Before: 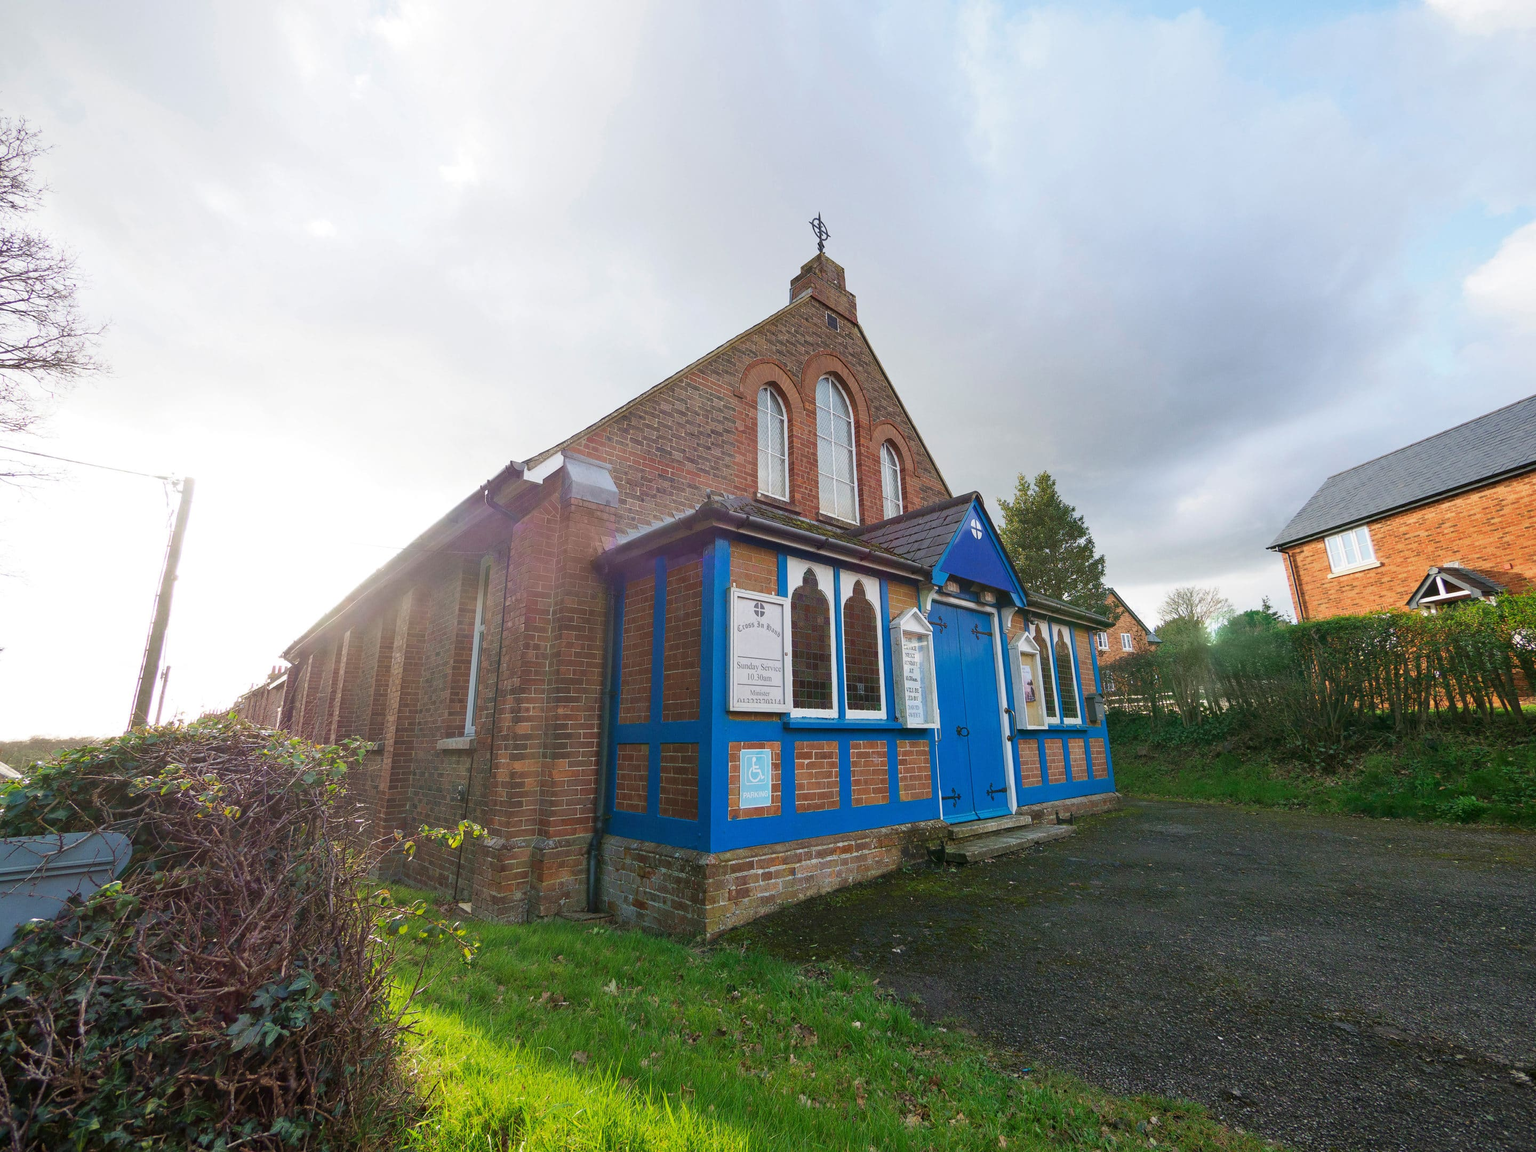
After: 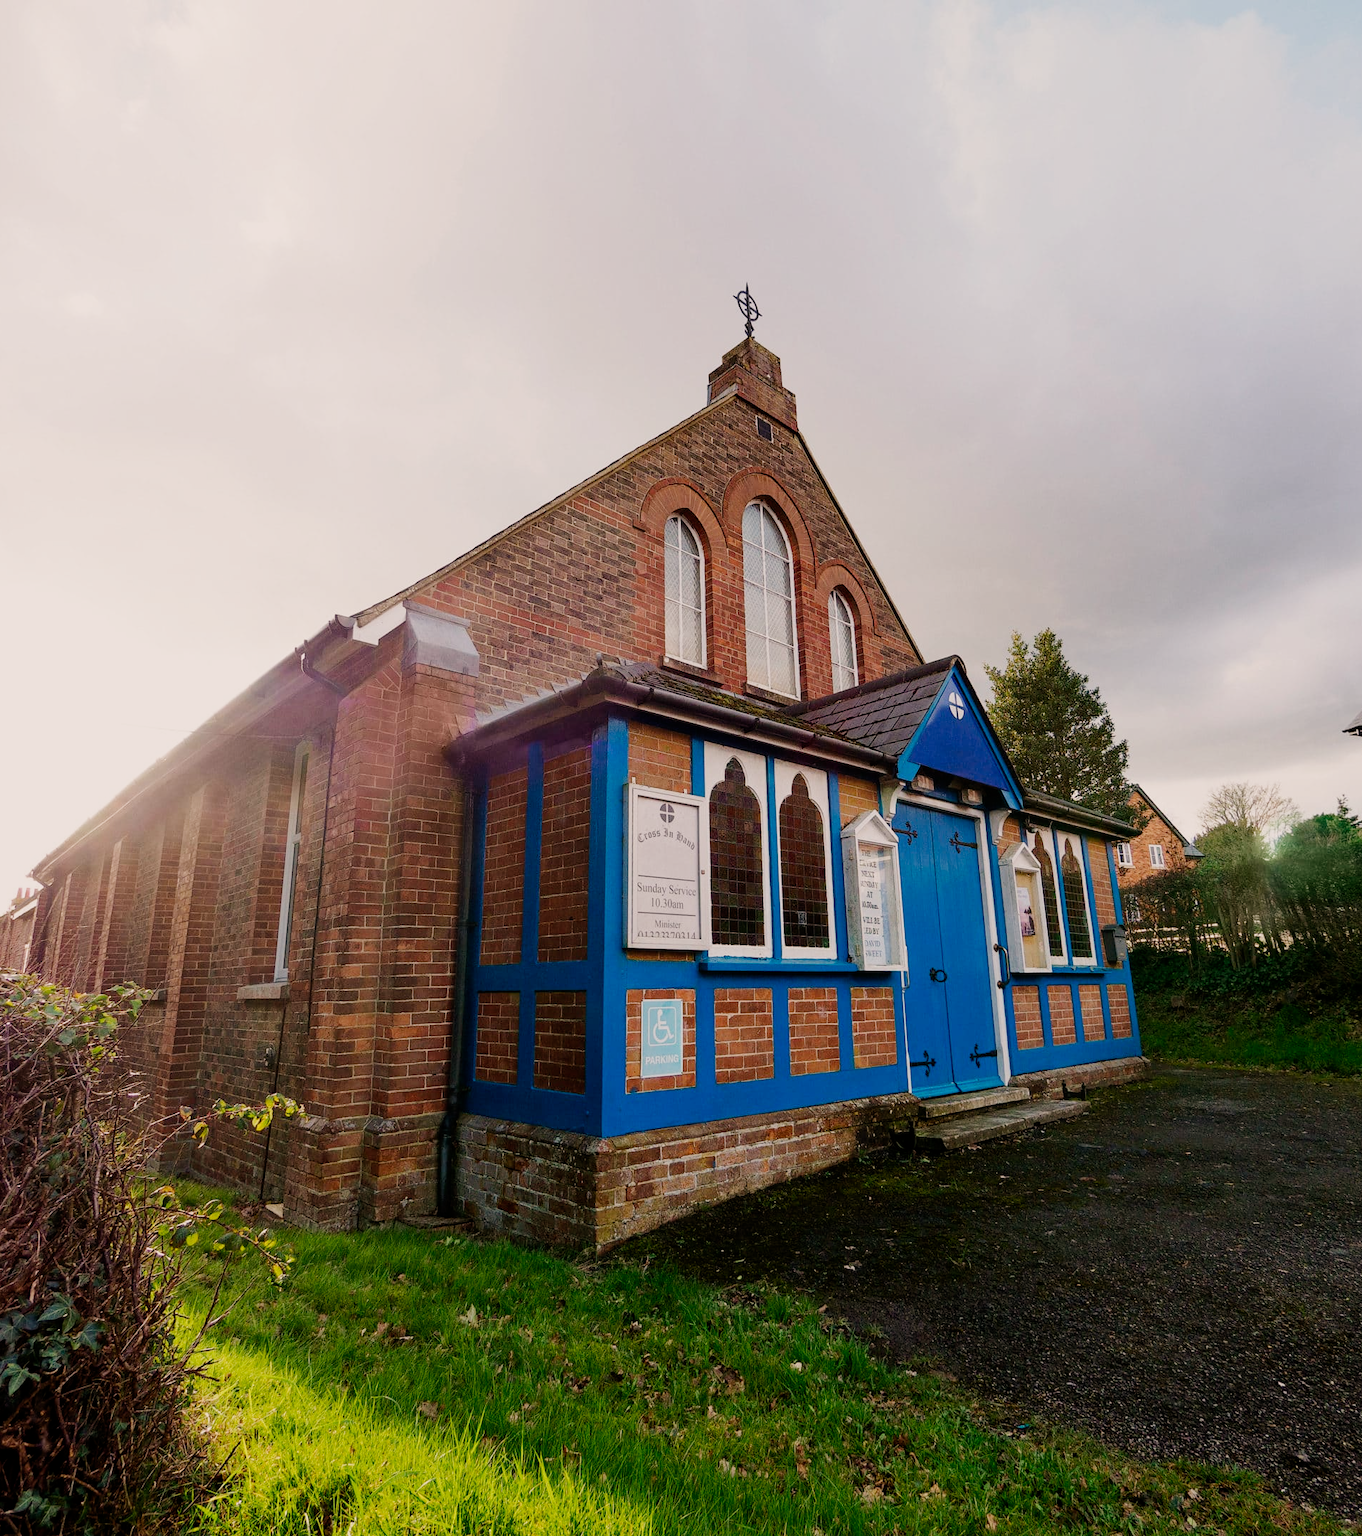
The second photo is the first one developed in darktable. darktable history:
crop: left 16.899%, right 16.556%
exposure: exposure 0.207 EV, compensate highlight preservation false
filmic rgb: middle gray luminance 29%, black relative exposure -10.3 EV, white relative exposure 5.5 EV, threshold 6 EV, target black luminance 0%, hardness 3.95, latitude 2.04%, contrast 1.132, highlights saturation mix 5%, shadows ↔ highlights balance 15.11%, add noise in highlights 0, preserve chrominance no, color science v3 (2019), use custom middle-gray values true, iterations of high-quality reconstruction 0, contrast in highlights soft, enable highlight reconstruction true
white balance: red 1.127, blue 0.943
tone equalizer: -8 EV -0.417 EV, -7 EV -0.389 EV, -6 EV -0.333 EV, -5 EV -0.222 EV, -3 EV 0.222 EV, -2 EV 0.333 EV, -1 EV 0.389 EV, +0 EV 0.417 EV, edges refinement/feathering 500, mask exposure compensation -1.57 EV, preserve details no
